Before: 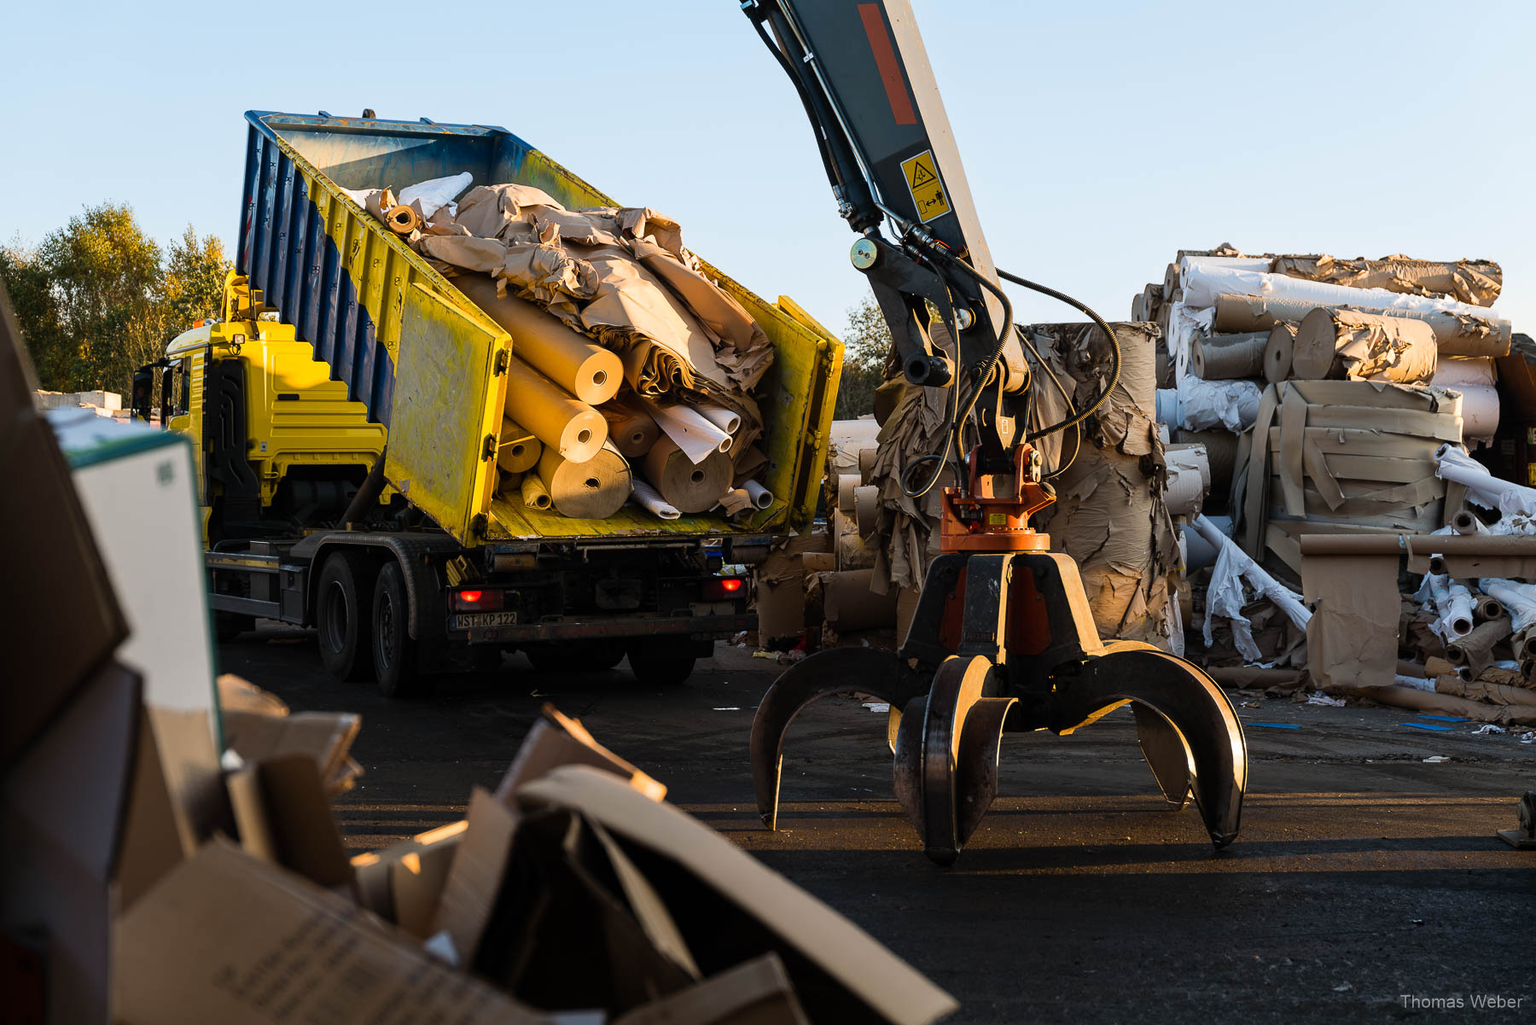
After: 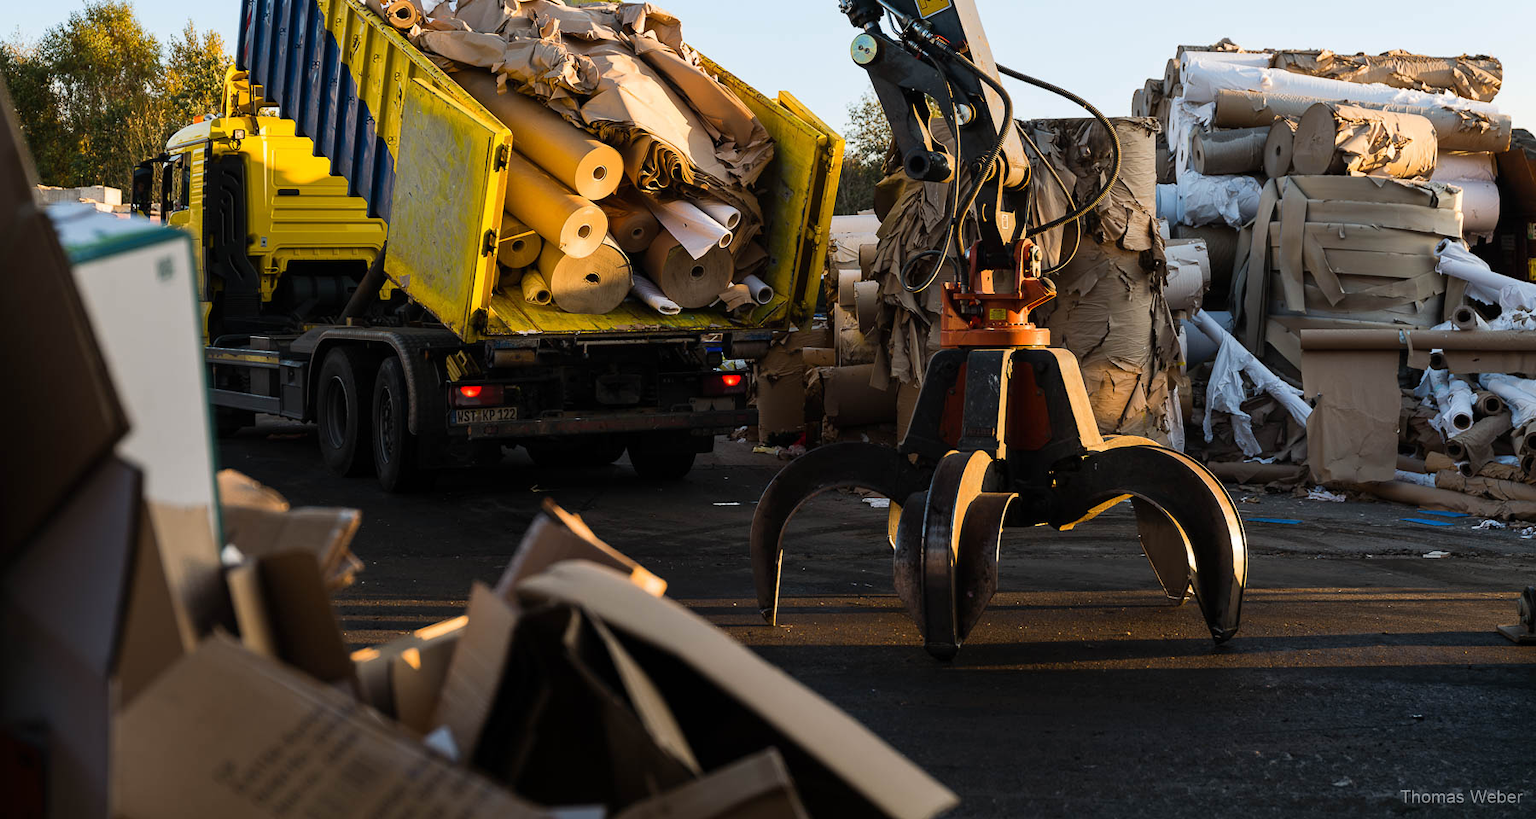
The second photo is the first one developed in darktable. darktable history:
crop and rotate: top 19.998%
rgb levels: preserve colors max RGB
